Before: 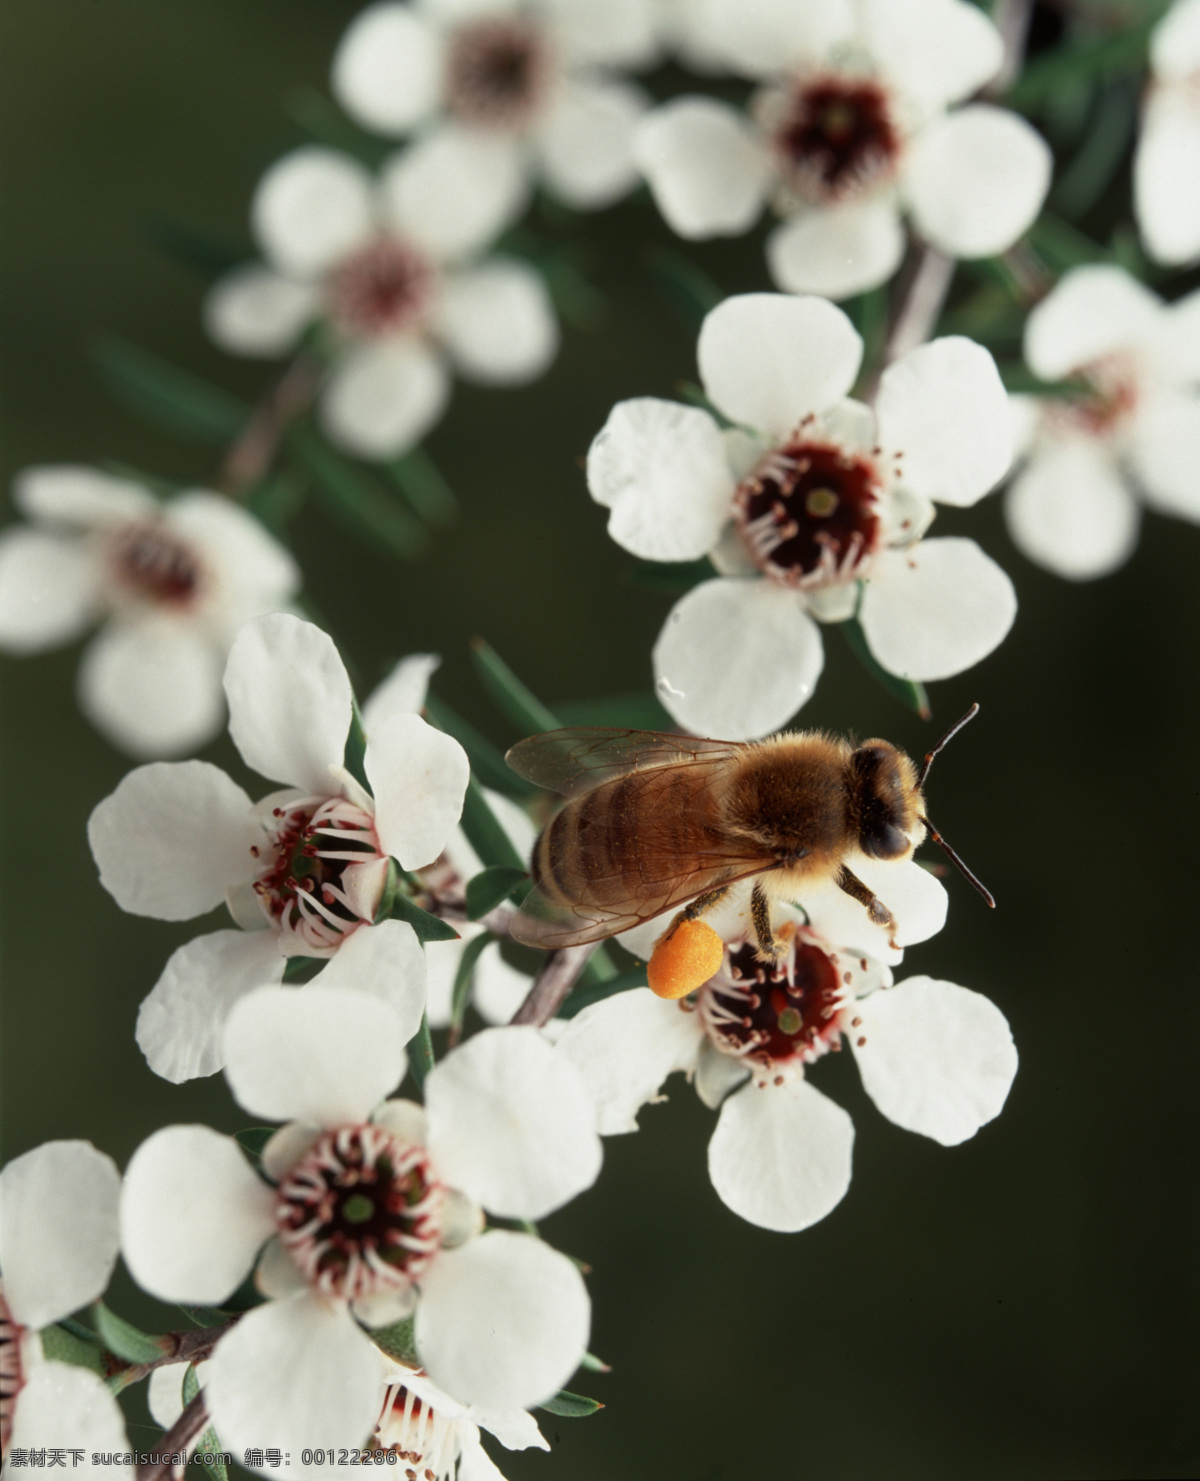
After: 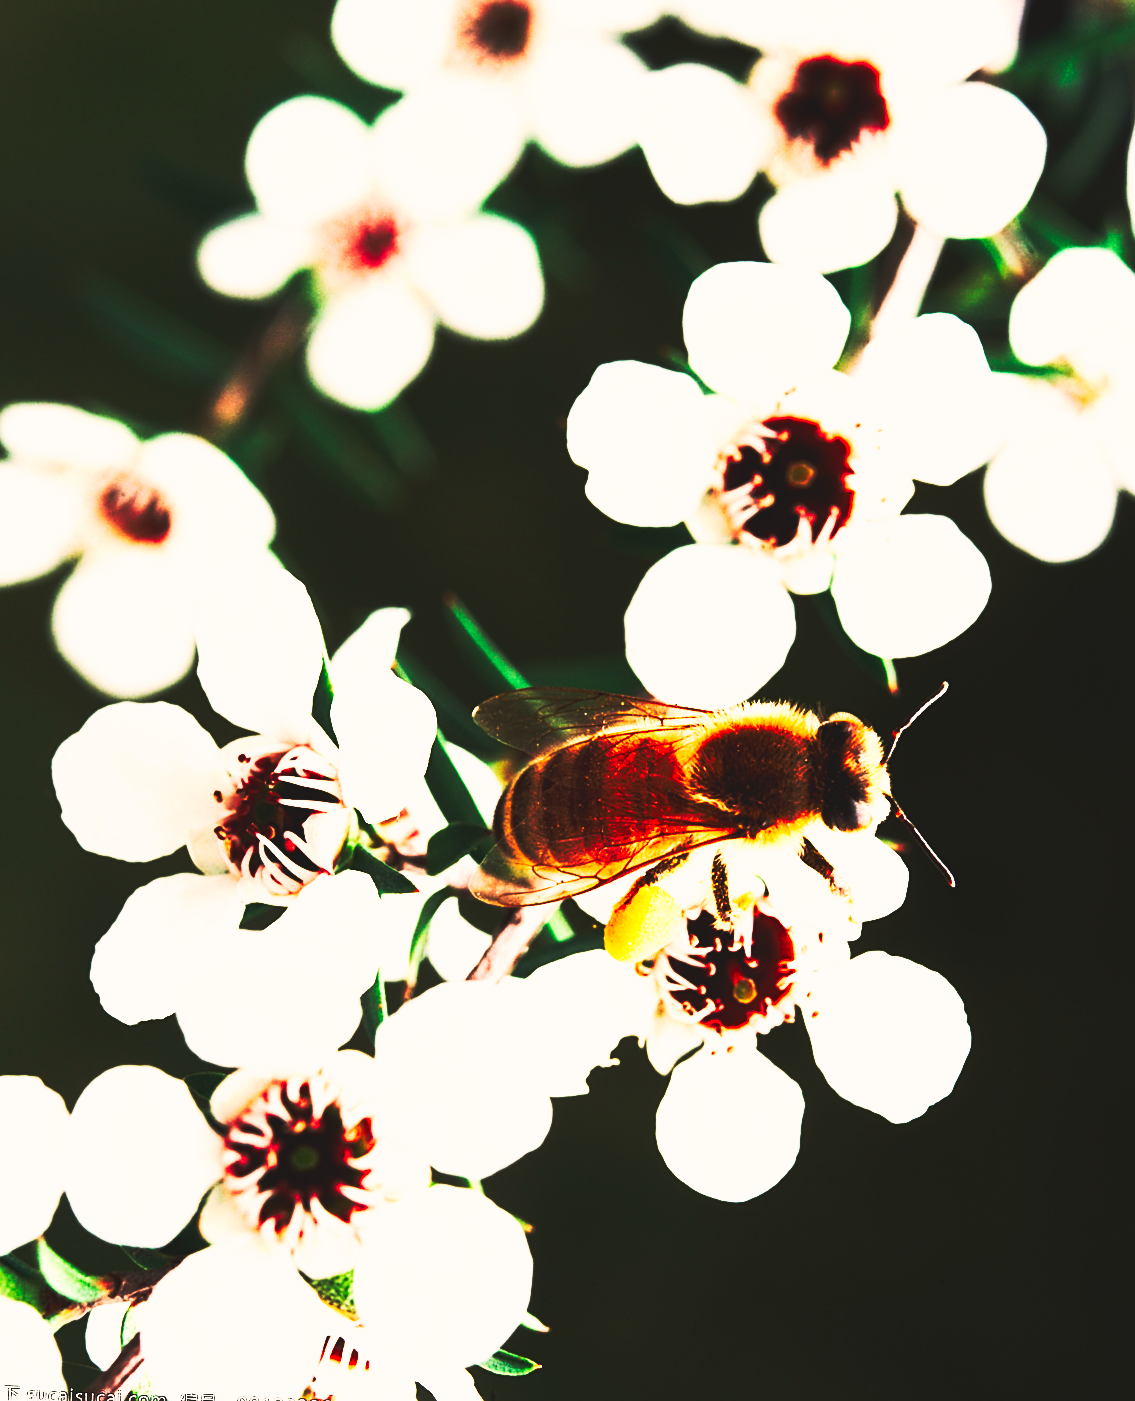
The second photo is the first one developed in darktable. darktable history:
crop and rotate: angle -2.68°
tone equalizer: -8 EV -1.12 EV, -7 EV -1.04 EV, -6 EV -0.837 EV, -5 EV -0.547 EV, -3 EV 0.572 EV, -2 EV 0.844 EV, -1 EV 1.01 EV, +0 EV 1.07 EV, edges refinement/feathering 500, mask exposure compensation -1.57 EV, preserve details no
exposure: exposure 0.2 EV, compensate highlight preservation false
color correction: highlights a* 5.84, highlights b* 4.69
sharpen: amount 0.496
tone curve: curves: ch0 [(0, 0) (0.251, 0.254) (0.689, 0.733) (1, 1)], color space Lab, independent channels, preserve colors none
base curve: curves: ch0 [(0, 0.015) (0.085, 0.116) (0.134, 0.298) (0.19, 0.545) (0.296, 0.764) (0.599, 0.982) (1, 1)], preserve colors none
contrast brightness saturation: contrast 0.164, saturation 0.328
